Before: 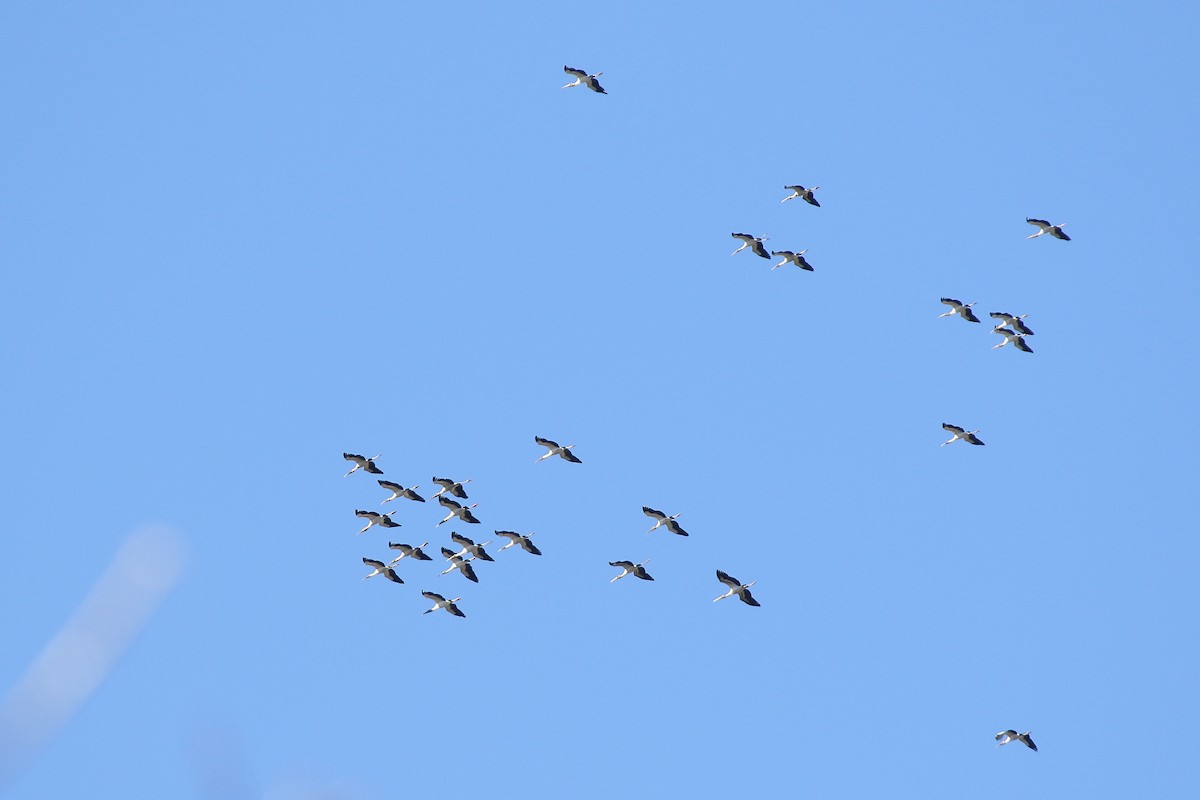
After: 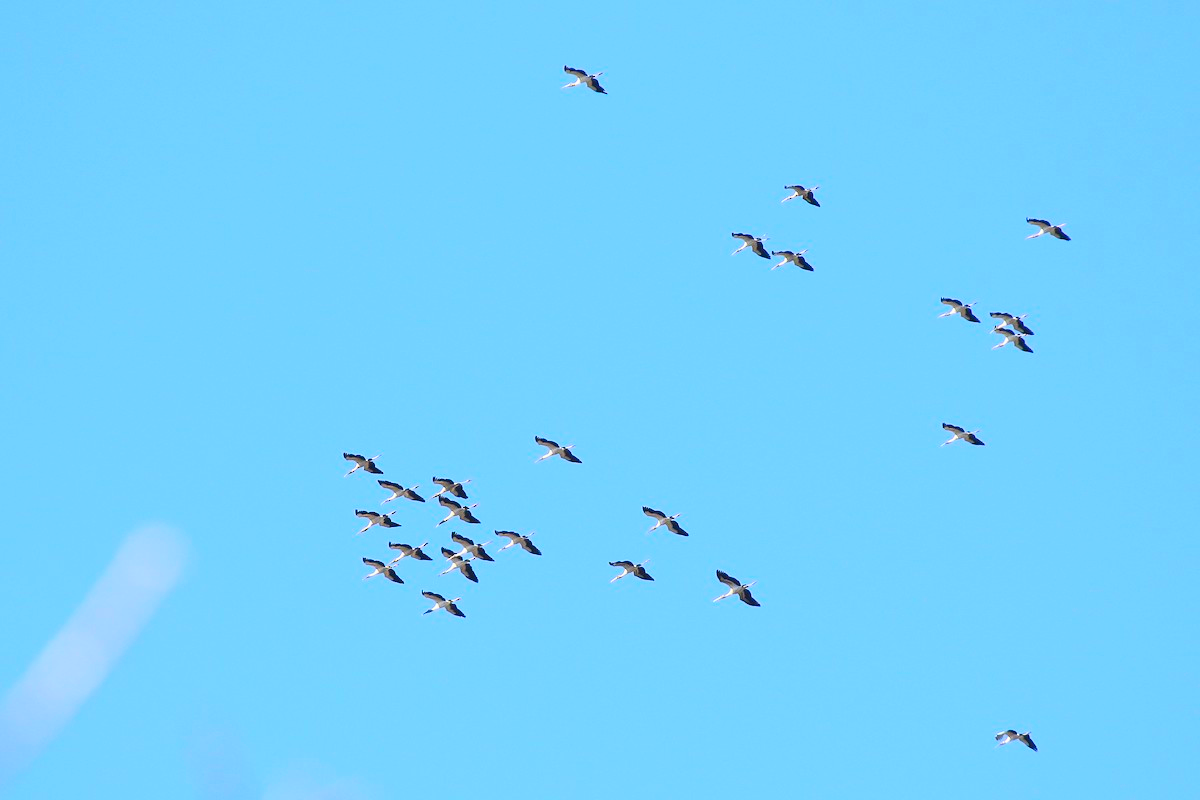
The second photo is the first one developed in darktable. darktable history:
color balance rgb: power › luminance -3.763%, power › chroma 0.56%, power › hue 42.36°, highlights gain › chroma 1.104%, highlights gain › hue 60.02°, perceptual saturation grading › global saturation -11.399%, global vibrance 59.779%
contrast brightness saturation: contrast 0.2, brightness 0.166, saturation 0.221
